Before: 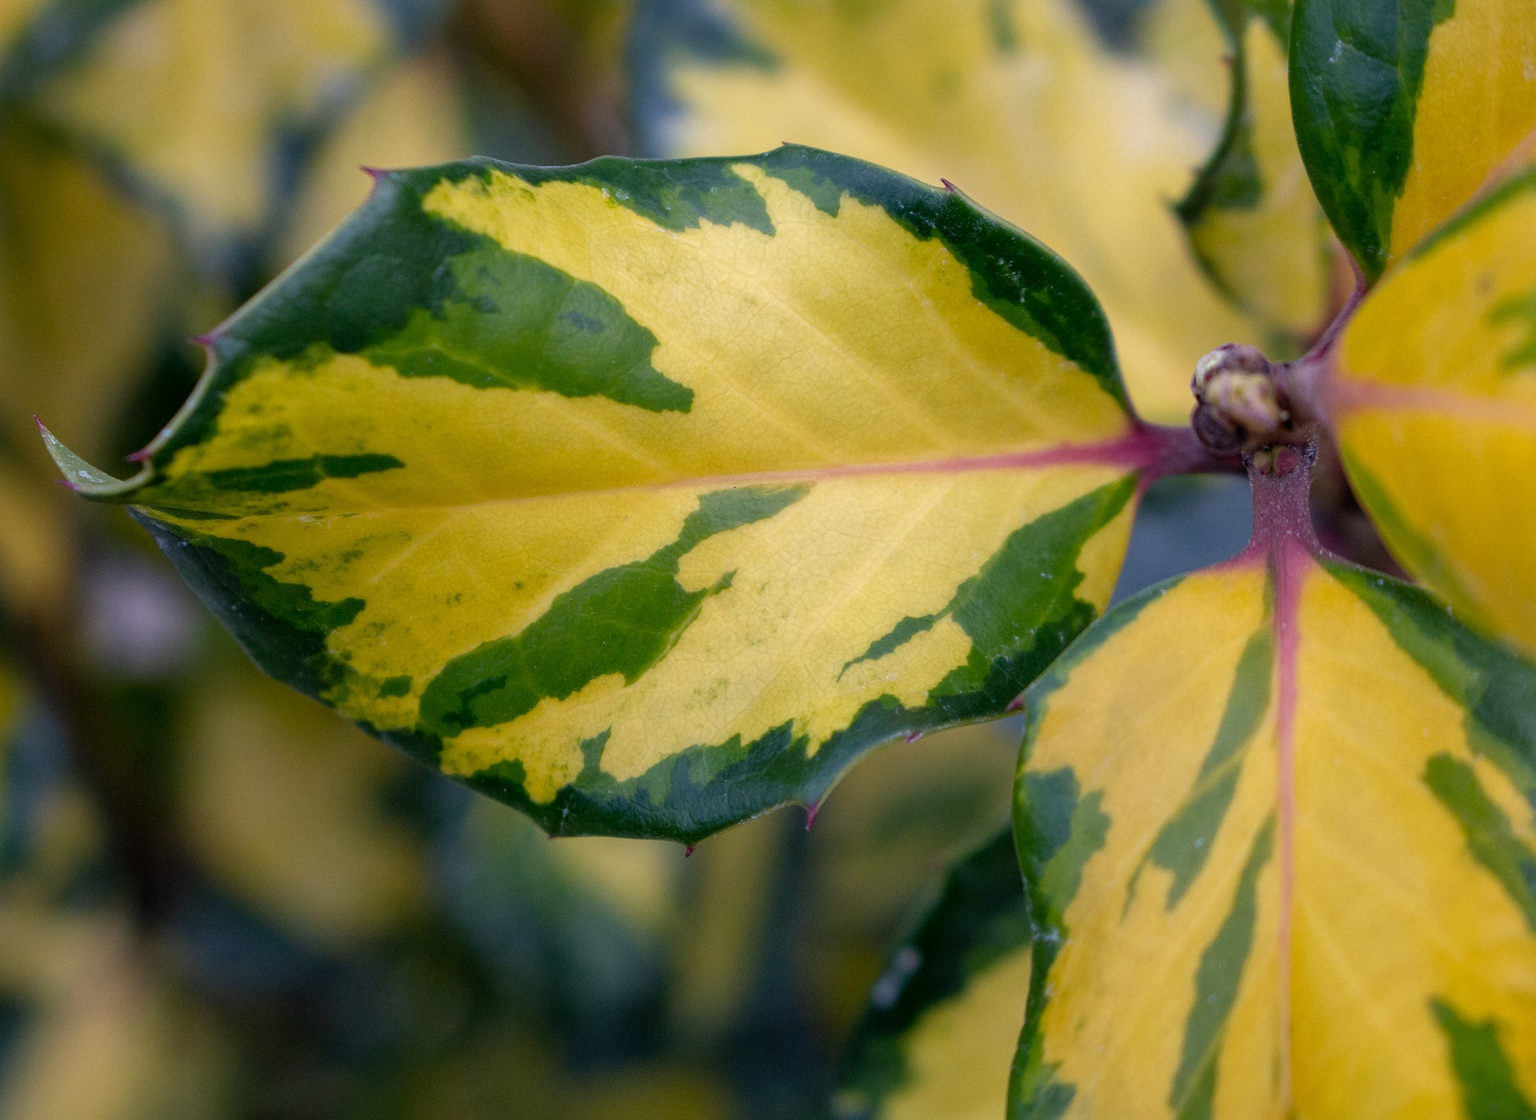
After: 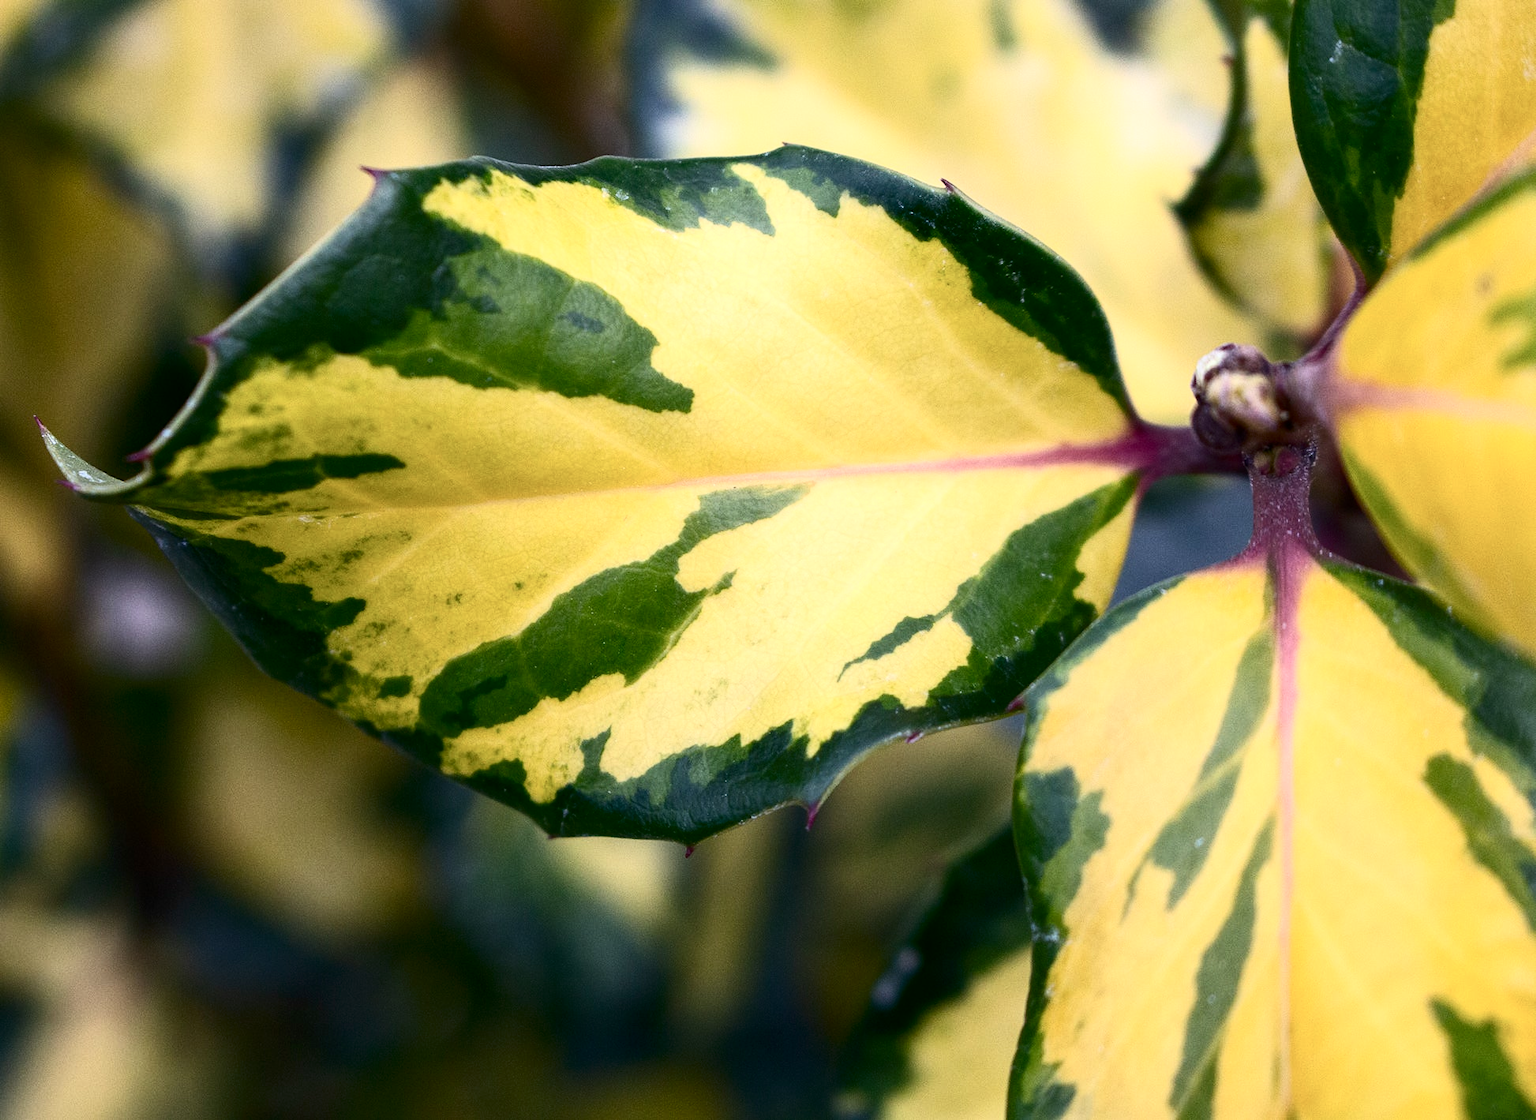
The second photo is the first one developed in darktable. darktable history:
contrast brightness saturation: contrast 0.39, brightness 0.1
shadows and highlights: shadows -12.5, white point adjustment 4, highlights 28.33
